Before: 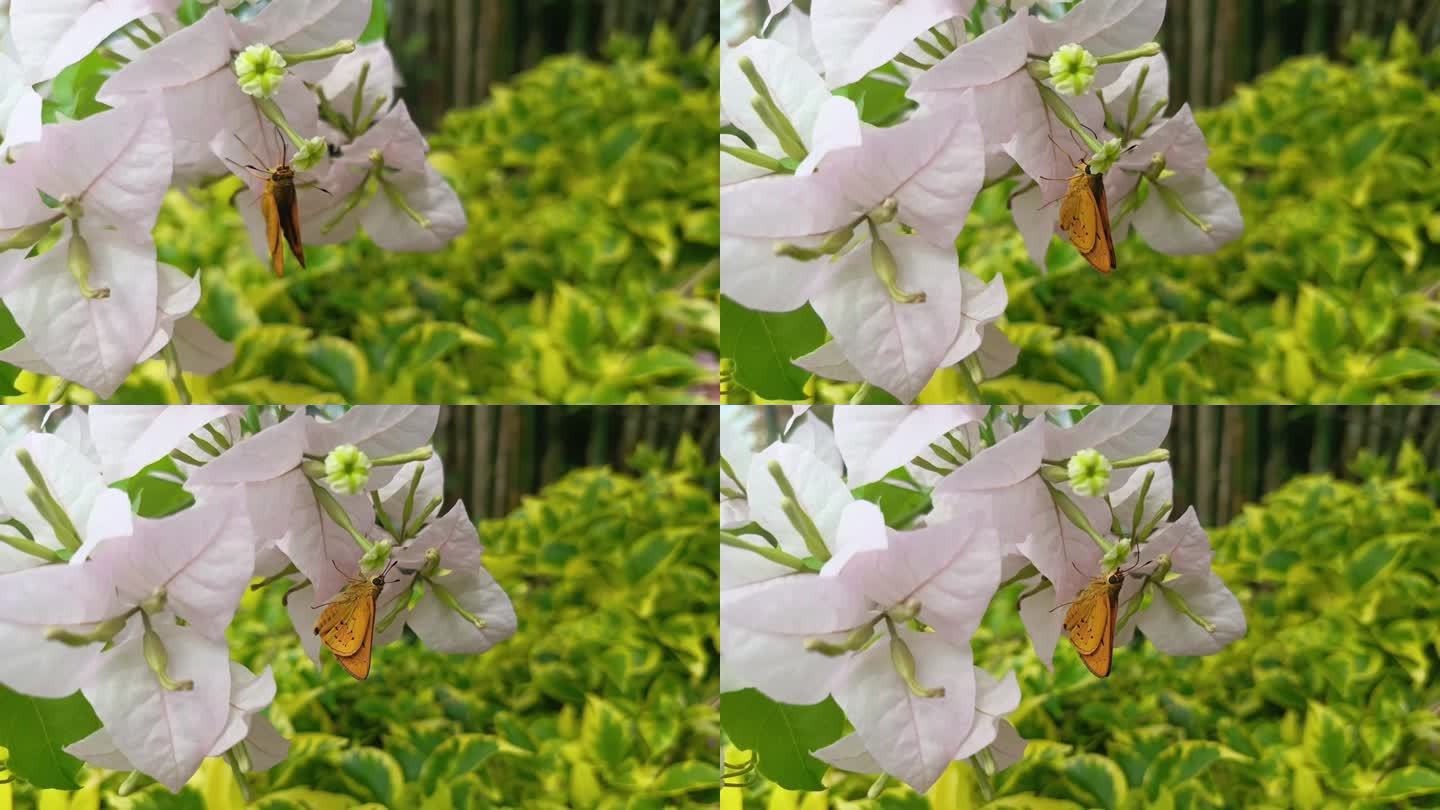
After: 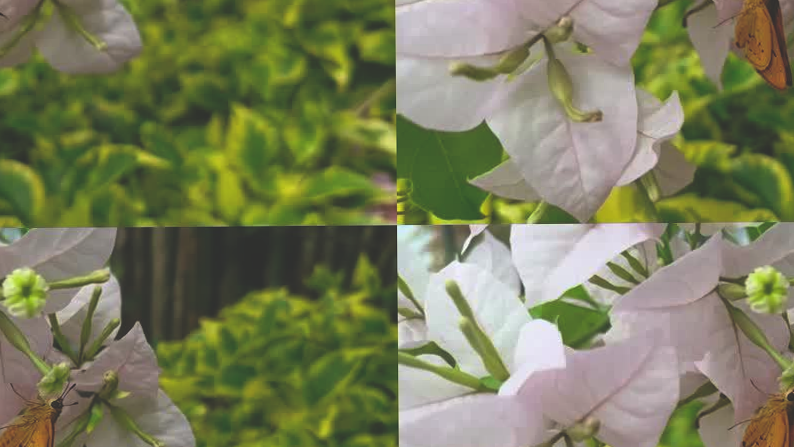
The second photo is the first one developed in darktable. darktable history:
rotate and perspective: rotation -0.45°, automatic cropping original format, crop left 0.008, crop right 0.992, crop top 0.012, crop bottom 0.988
crop and rotate: left 22.13%, top 22.054%, right 22.026%, bottom 22.102%
rgb curve: curves: ch0 [(0, 0.186) (0.314, 0.284) (0.775, 0.708) (1, 1)], compensate middle gray true, preserve colors none
